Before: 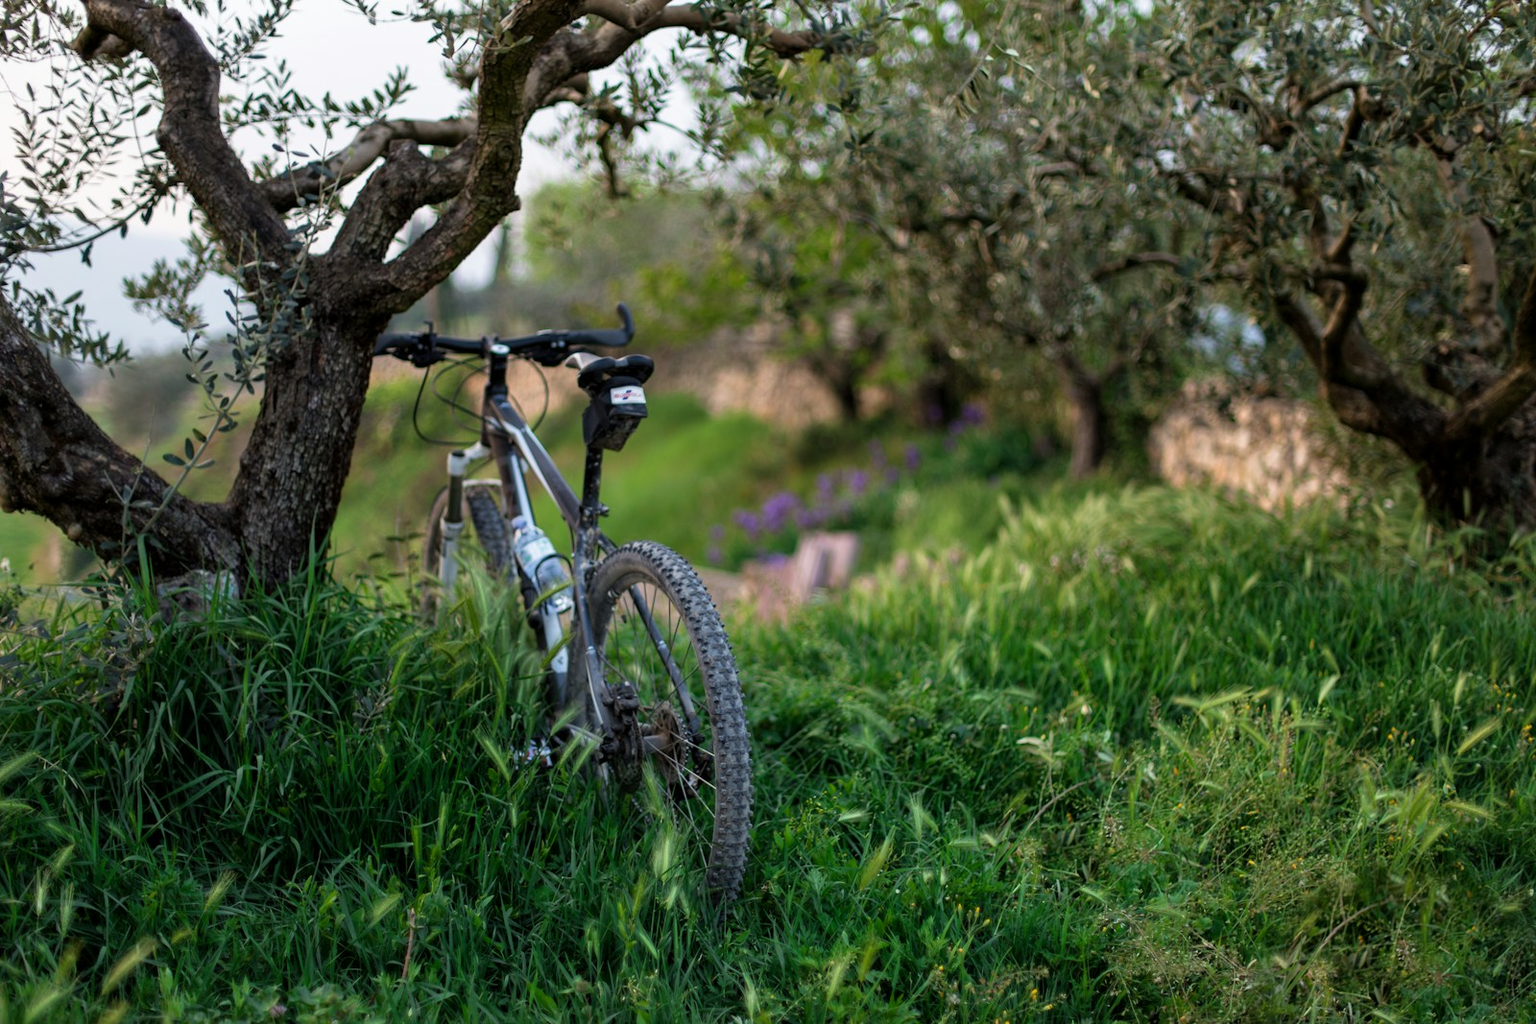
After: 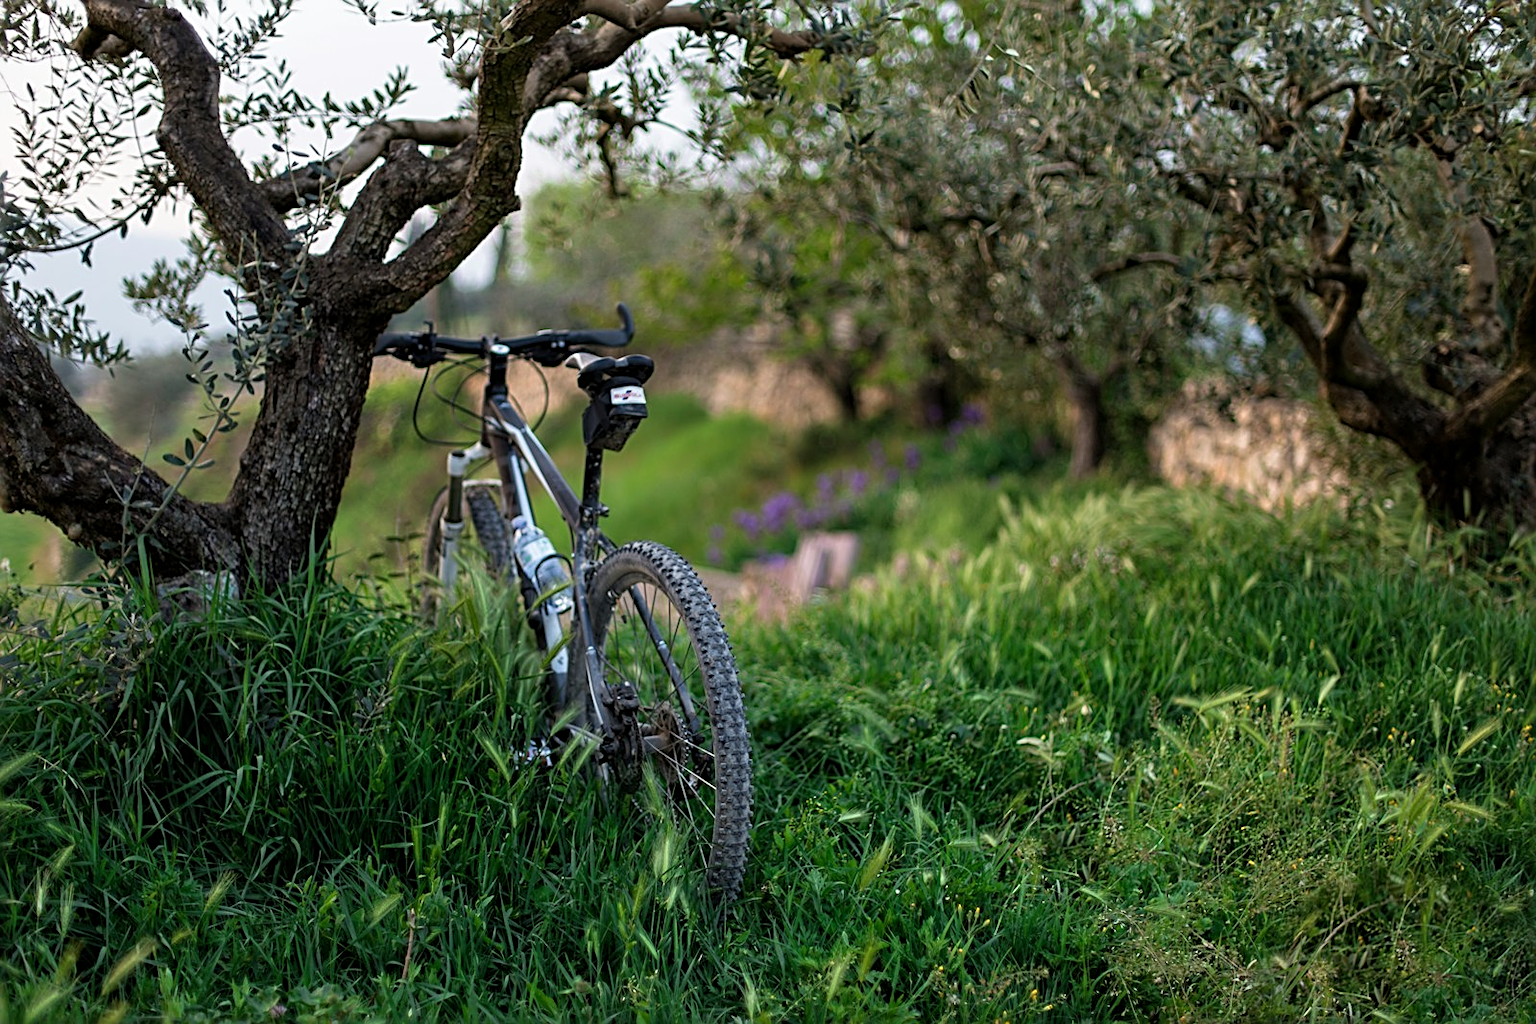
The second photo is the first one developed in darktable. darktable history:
sharpen: radius 2.536, amount 0.63
